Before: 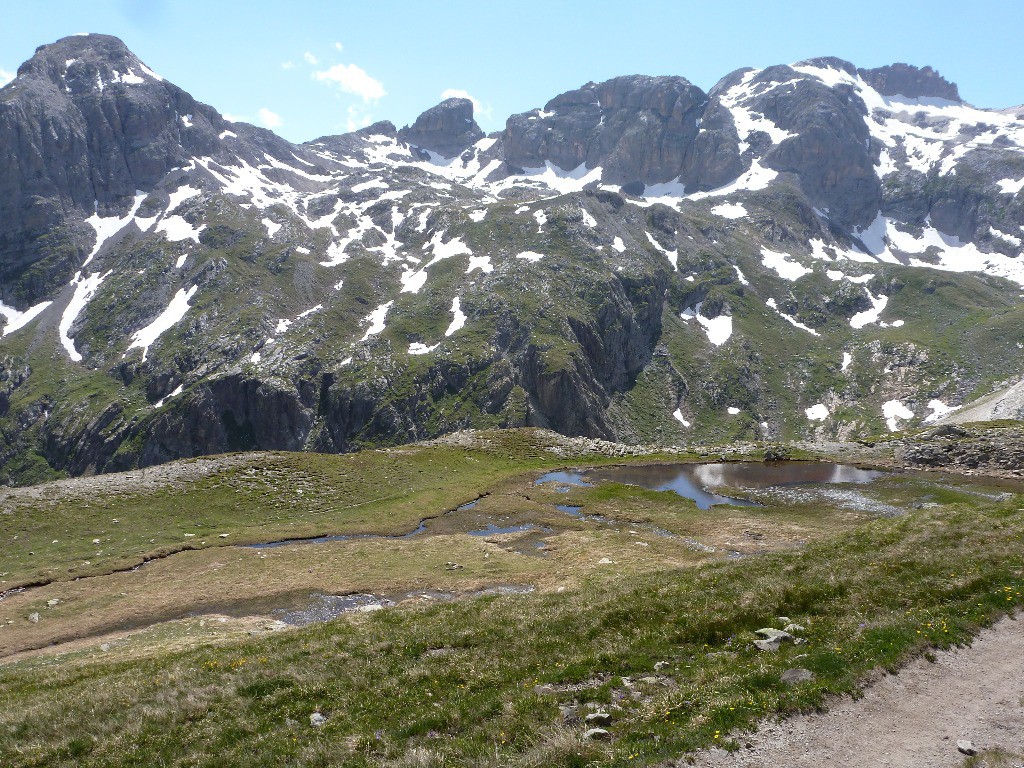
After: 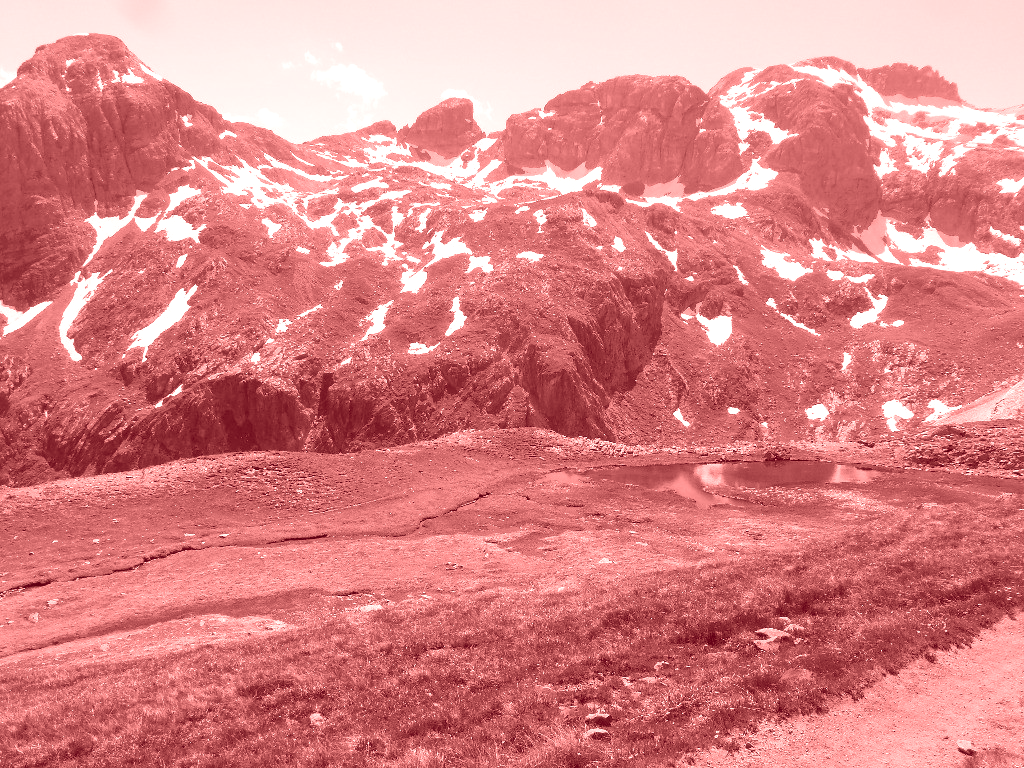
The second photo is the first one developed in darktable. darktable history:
tone curve: curves: ch0 [(0, 0) (0.003, 0.003) (0.011, 0.011) (0.025, 0.024) (0.044, 0.043) (0.069, 0.068) (0.1, 0.098) (0.136, 0.133) (0.177, 0.174) (0.224, 0.22) (0.277, 0.272) (0.335, 0.329) (0.399, 0.391) (0.468, 0.459) (0.543, 0.545) (0.623, 0.625) (0.709, 0.711) (0.801, 0.802) (0.898, 0.898) (1, 1)], preserve colors none
colorize: saturation 60%, source mix 100%
